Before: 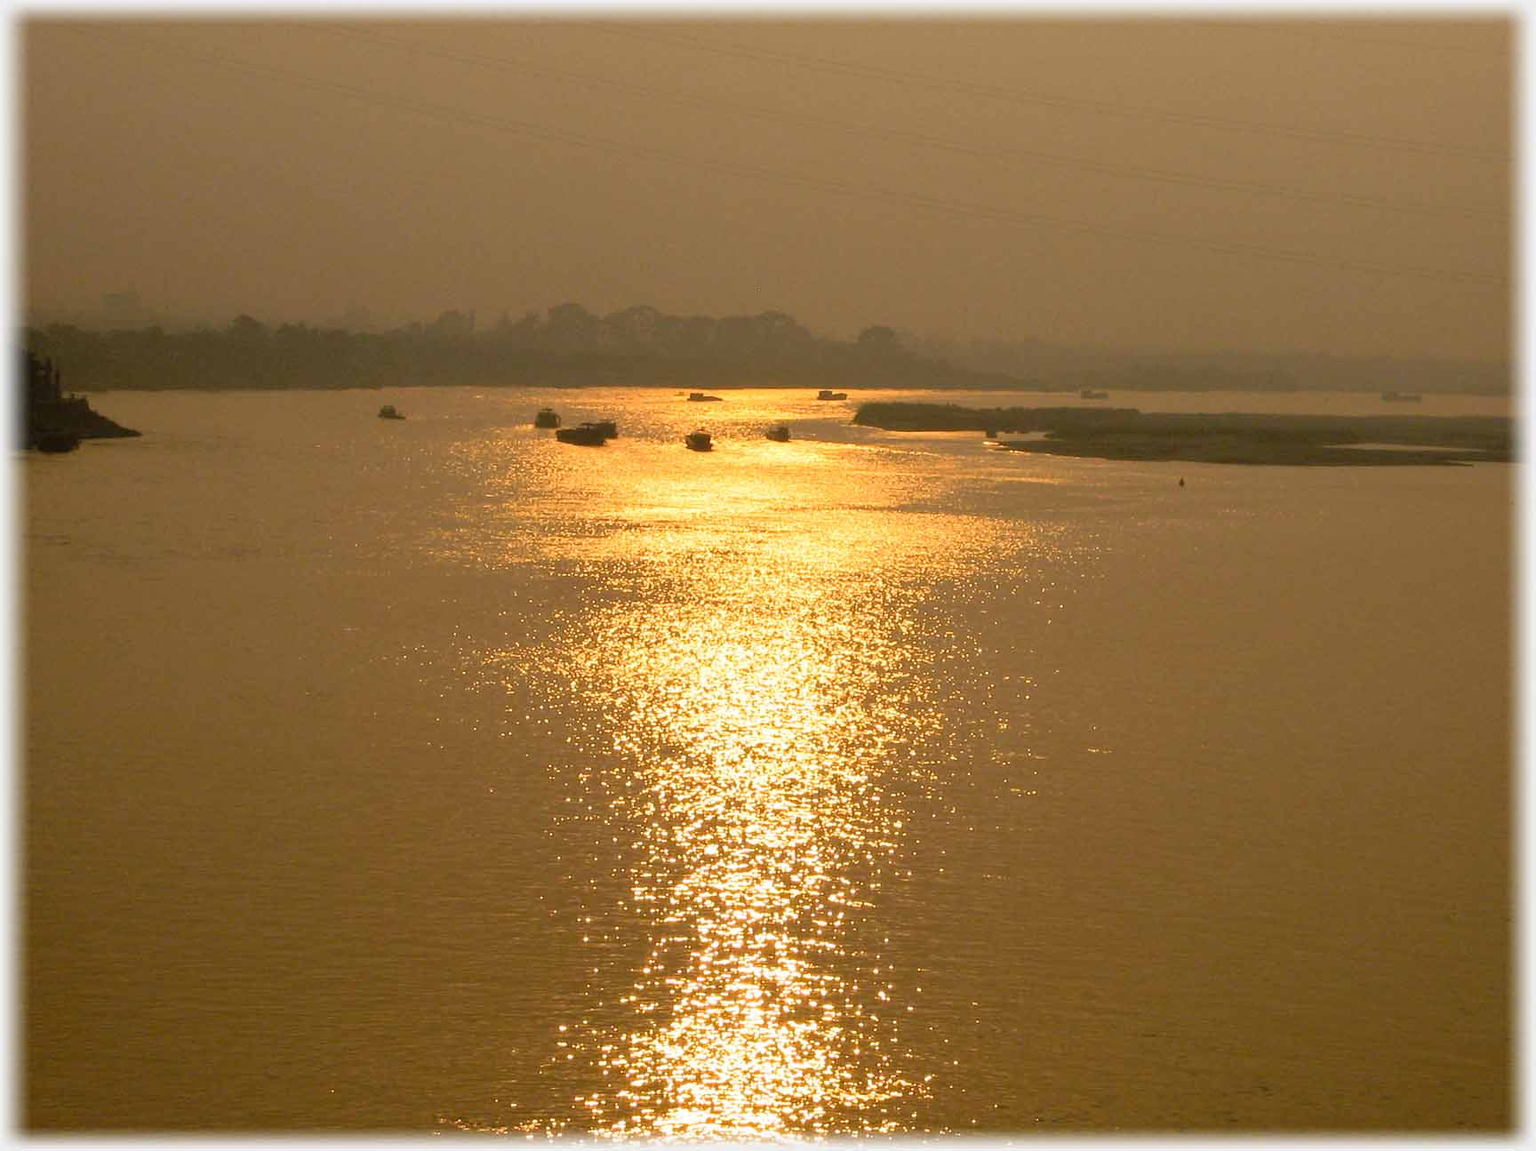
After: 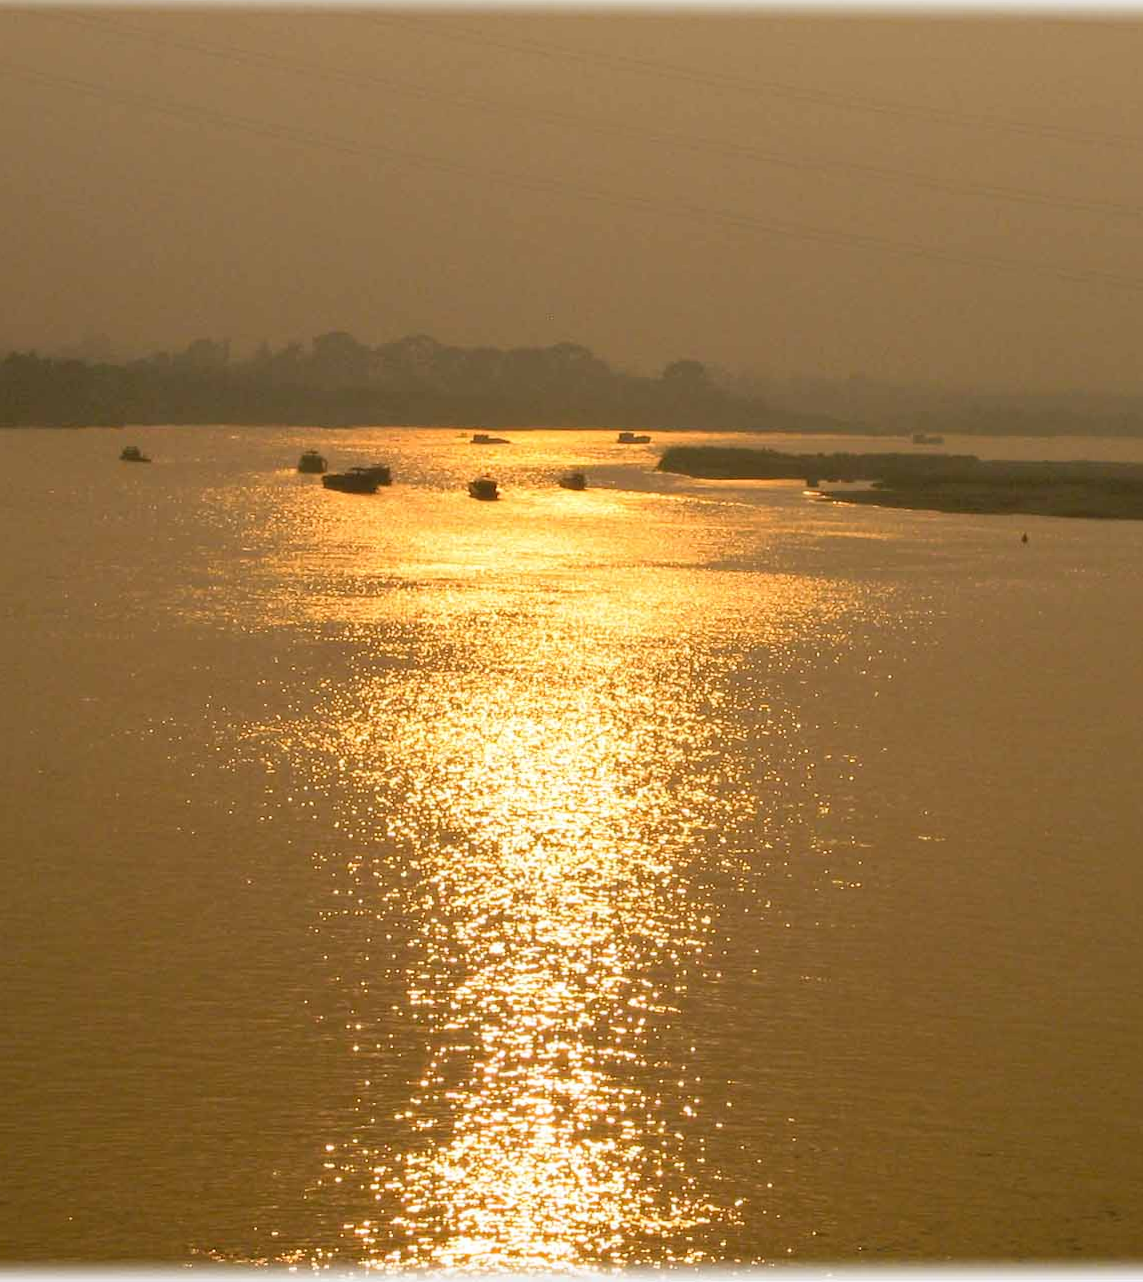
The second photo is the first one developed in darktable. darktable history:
rotate and perspective: rotation 0.174°, lens shift (vertical) 0.013, lens shift (horizontal) 0.019, shear 0.001, automatic cropping original format, crop left 0.007, crop right 0.991, crop top 0.016, crop bottom 0.997
crop and rotate: left 17.732%, right 15.423%
